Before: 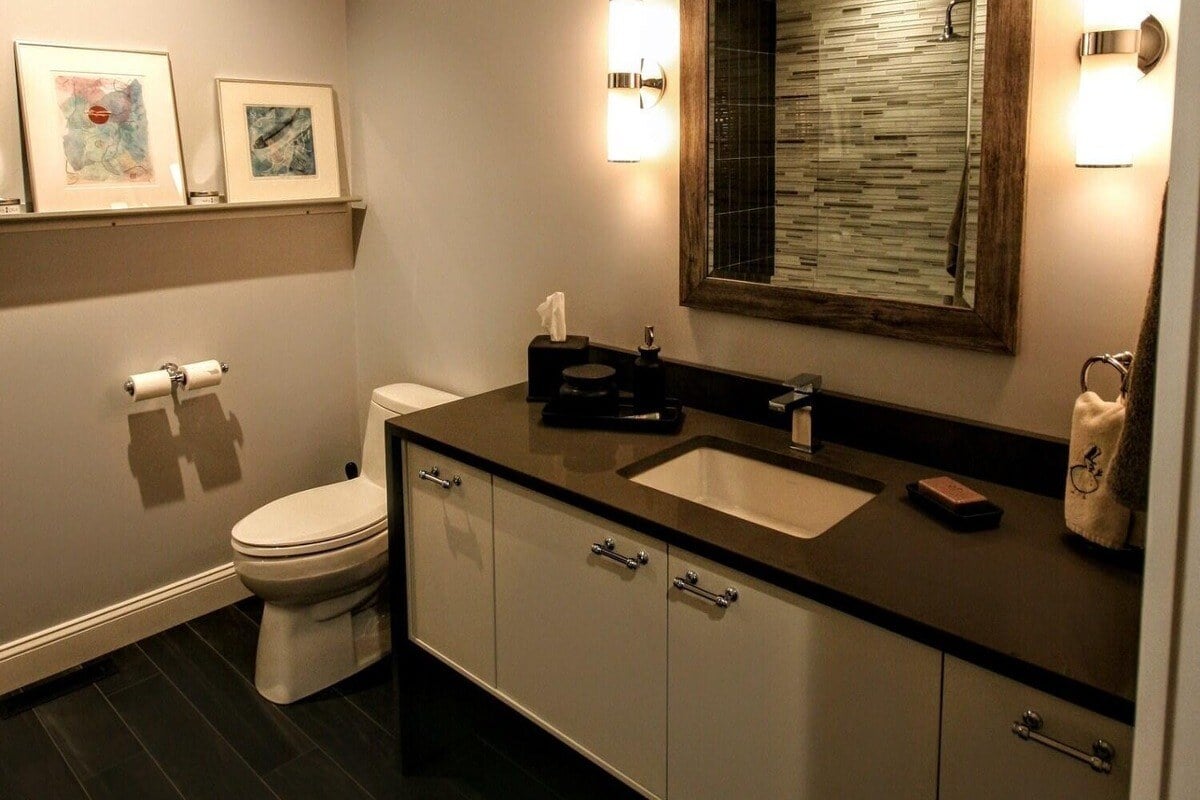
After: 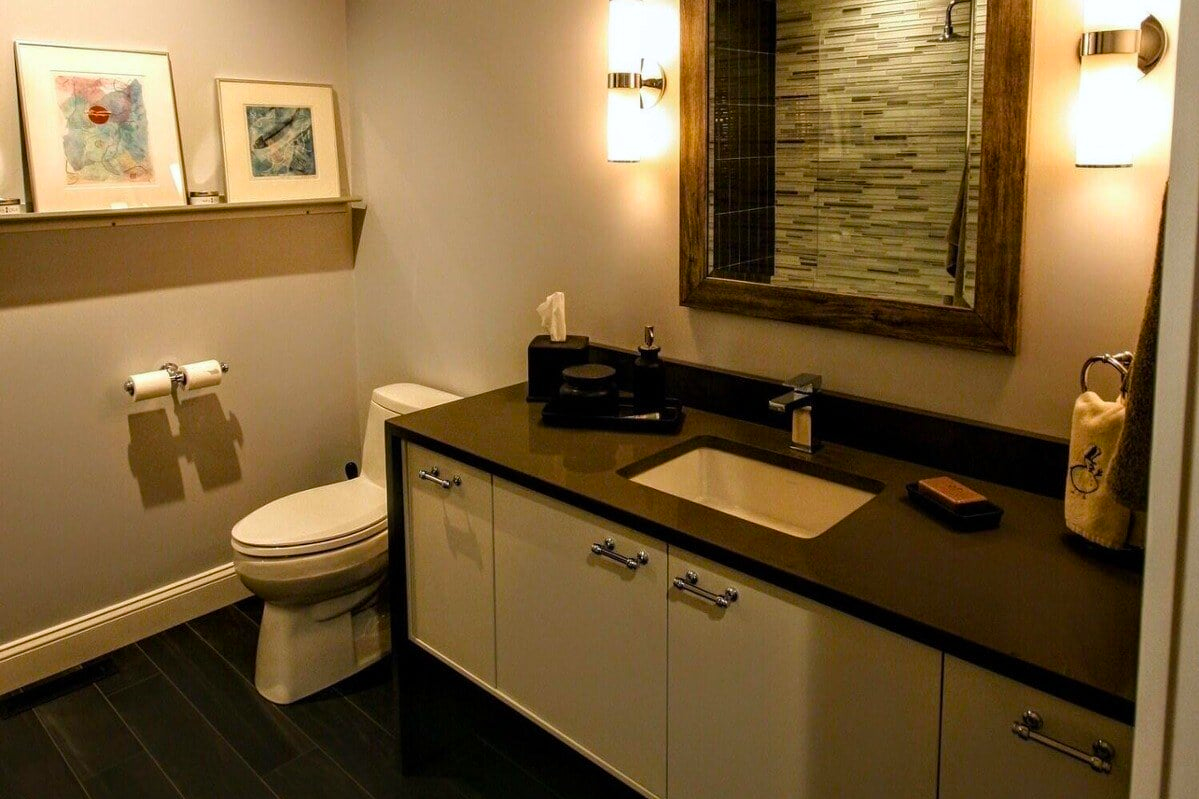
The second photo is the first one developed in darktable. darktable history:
color balance rgb: perceptual saturation grading › global saturation 25%, global vibrance 20%
white balance: red 0.988, blue 1.017
